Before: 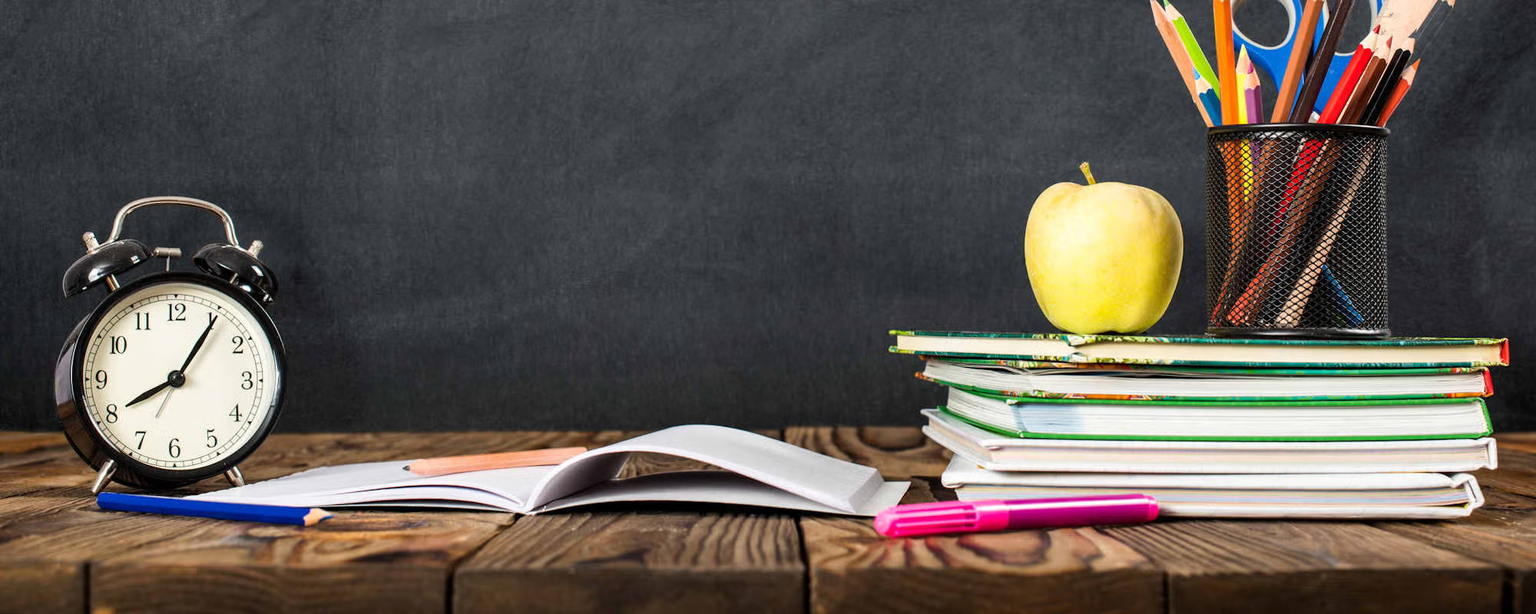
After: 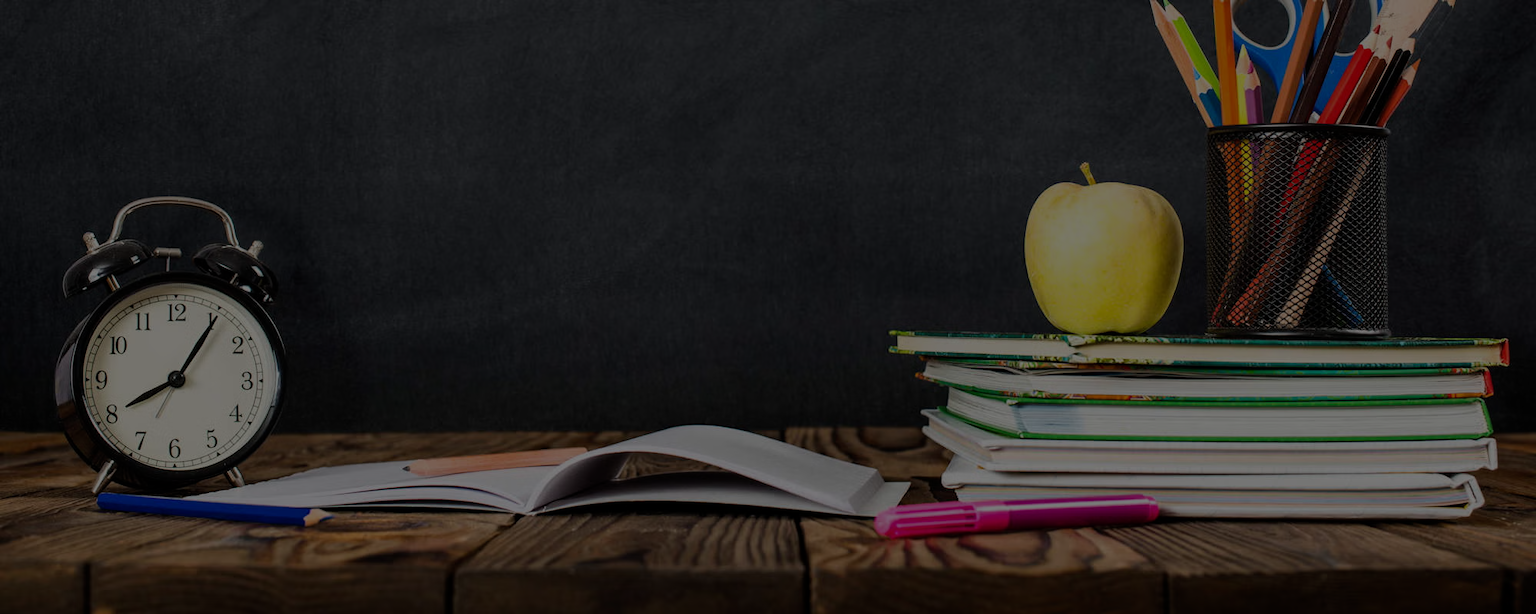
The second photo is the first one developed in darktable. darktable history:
exposure: exposure -2.378 EV, compensate highlight preservation false
